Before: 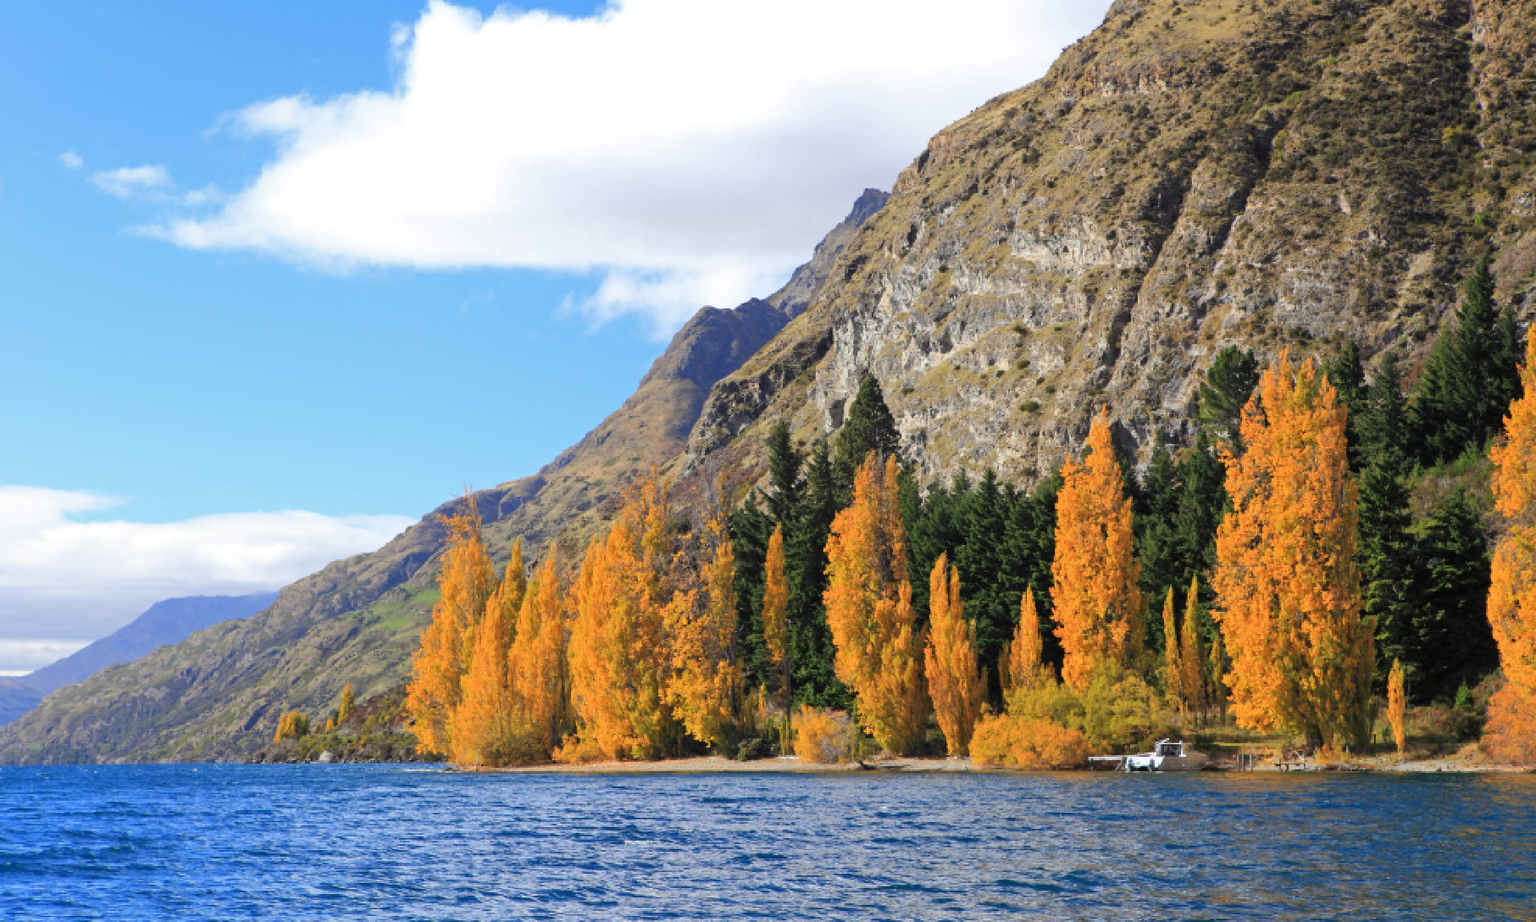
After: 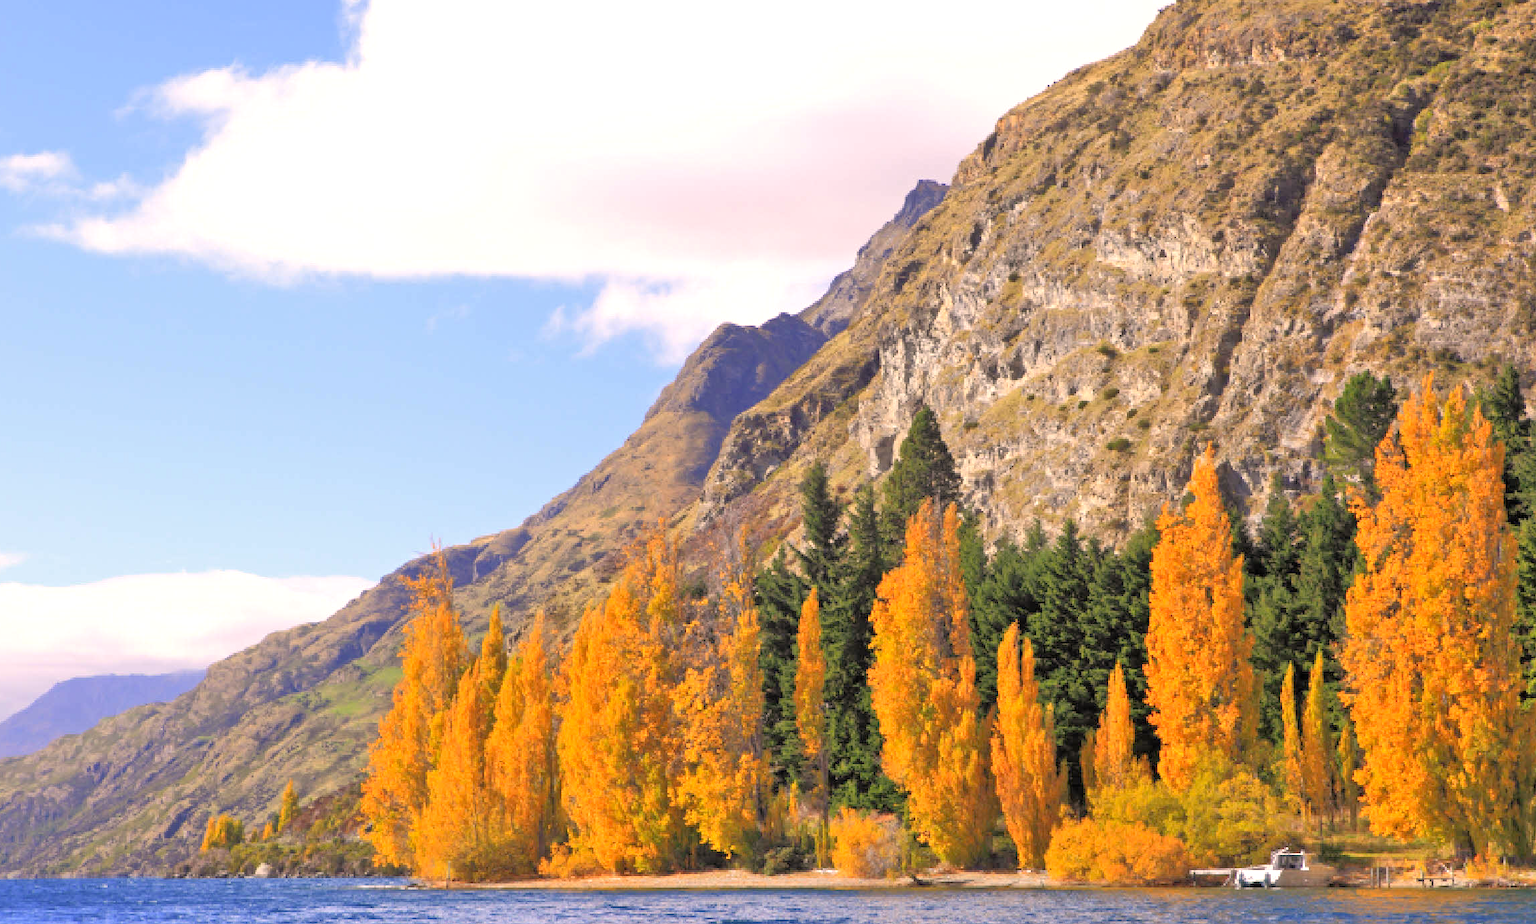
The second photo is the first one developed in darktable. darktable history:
tone equalizer: -7 EV 0.149 EV, -6 EV 0.603 EV, -5 EV 1.19 EV, -4 EV 1.3 EV, -3 EV 1.18 EV, -2 EV 0.6 EV, -1 EV 0.148 EV
crop and rotate: left 7.154%, top 4.436%, right 10.537%, bottom 12.979%
color correction: highlights a* 11.59, highlights b* 12.06
exposure: black level correction 0.001, exposure 0.299 EV, compensate highlight preservation false
